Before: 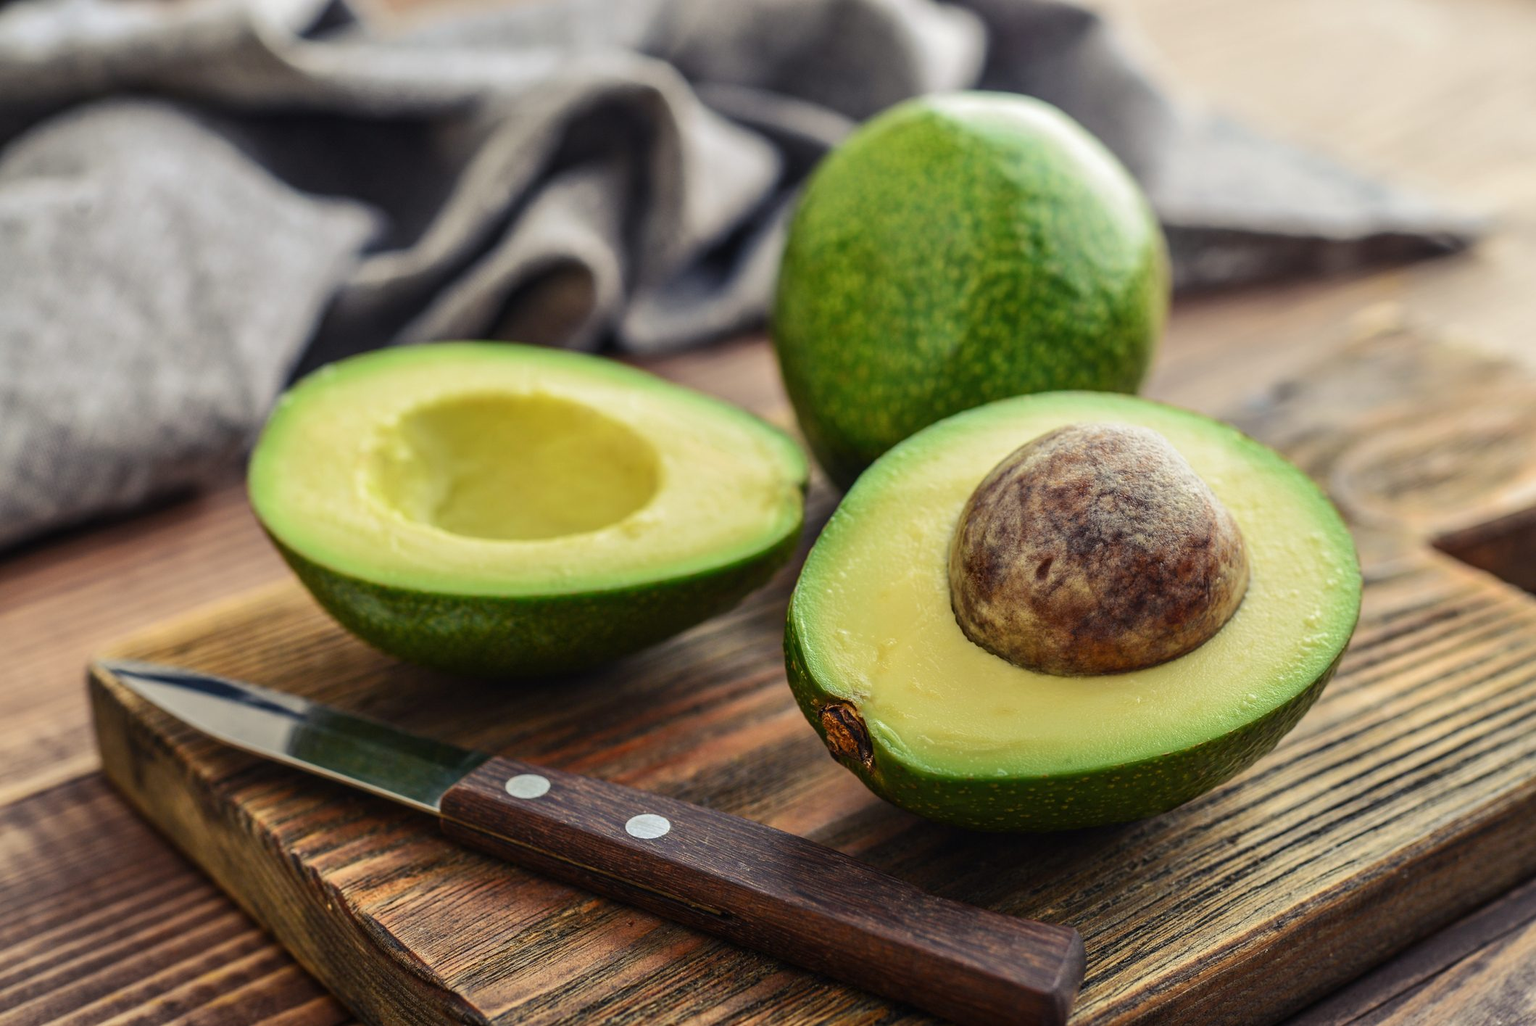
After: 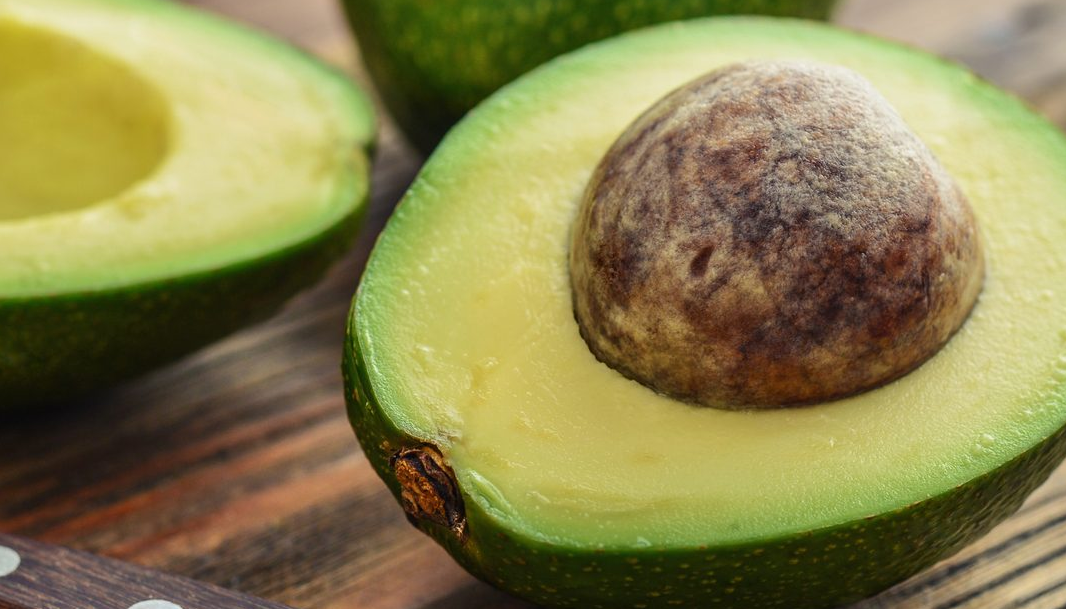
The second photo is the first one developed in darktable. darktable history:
crop: left 34.893%, top 37.02%, right 14.76%, bottom 19.94%
